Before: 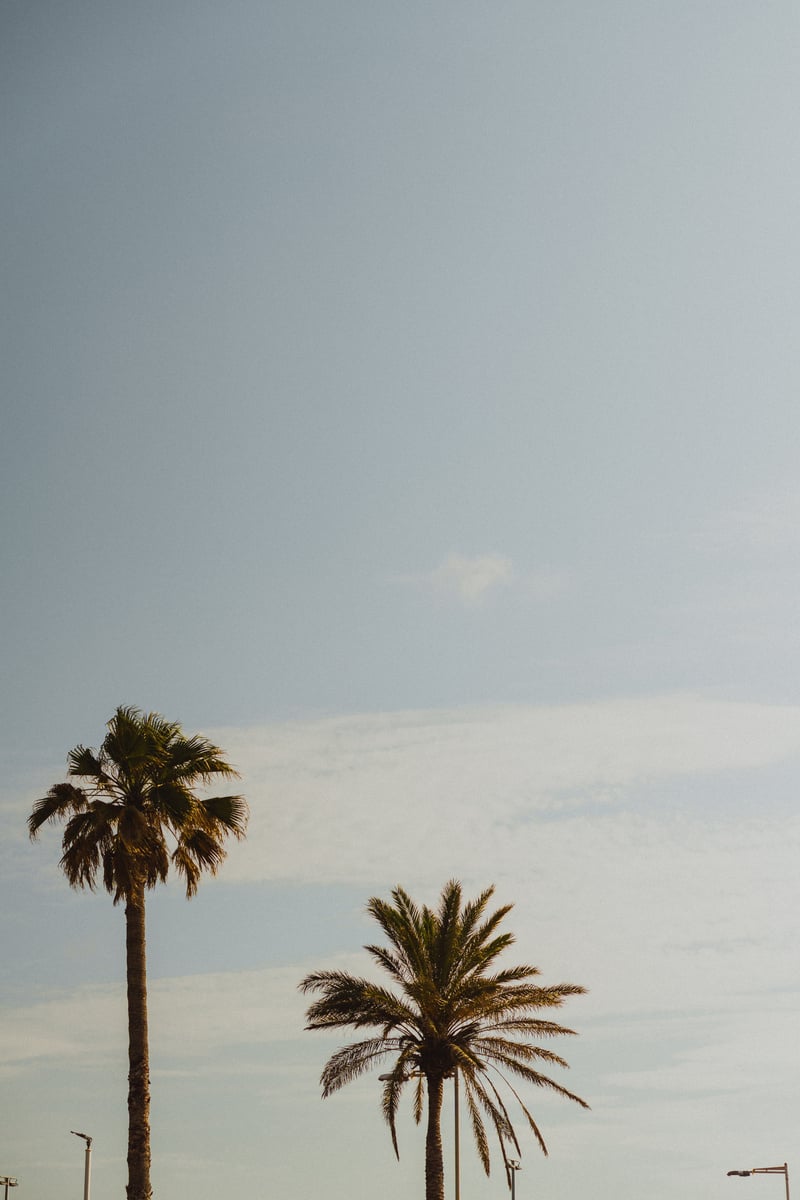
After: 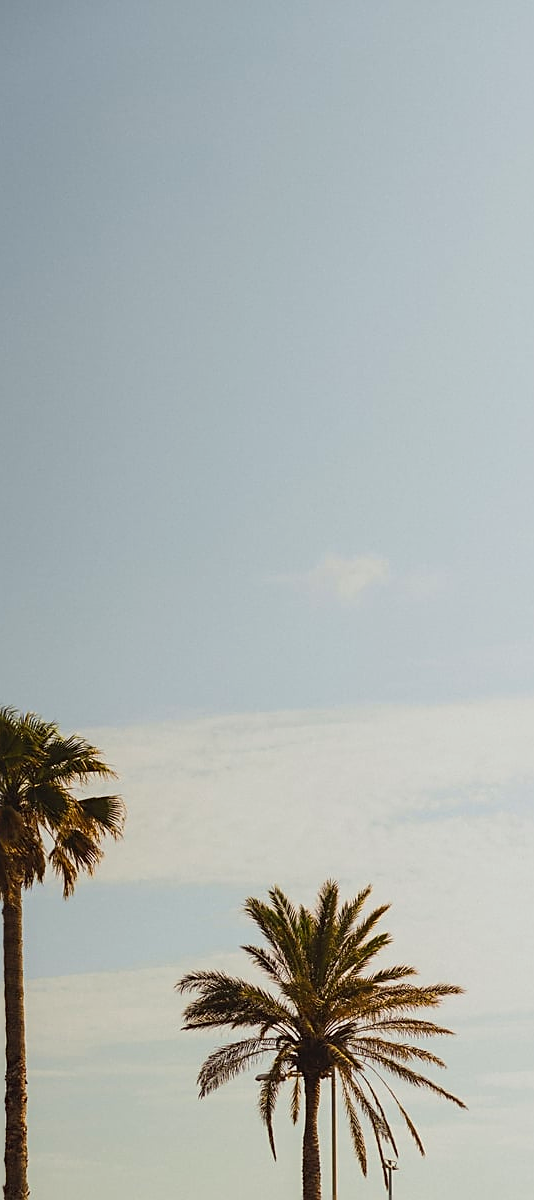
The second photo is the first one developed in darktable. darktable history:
crop: left 15.414%, right 17.796%
contrast brightness saturation: contrast 0.073, brightness 0.074, saturation 0.176
sharpen: on, module defaults
